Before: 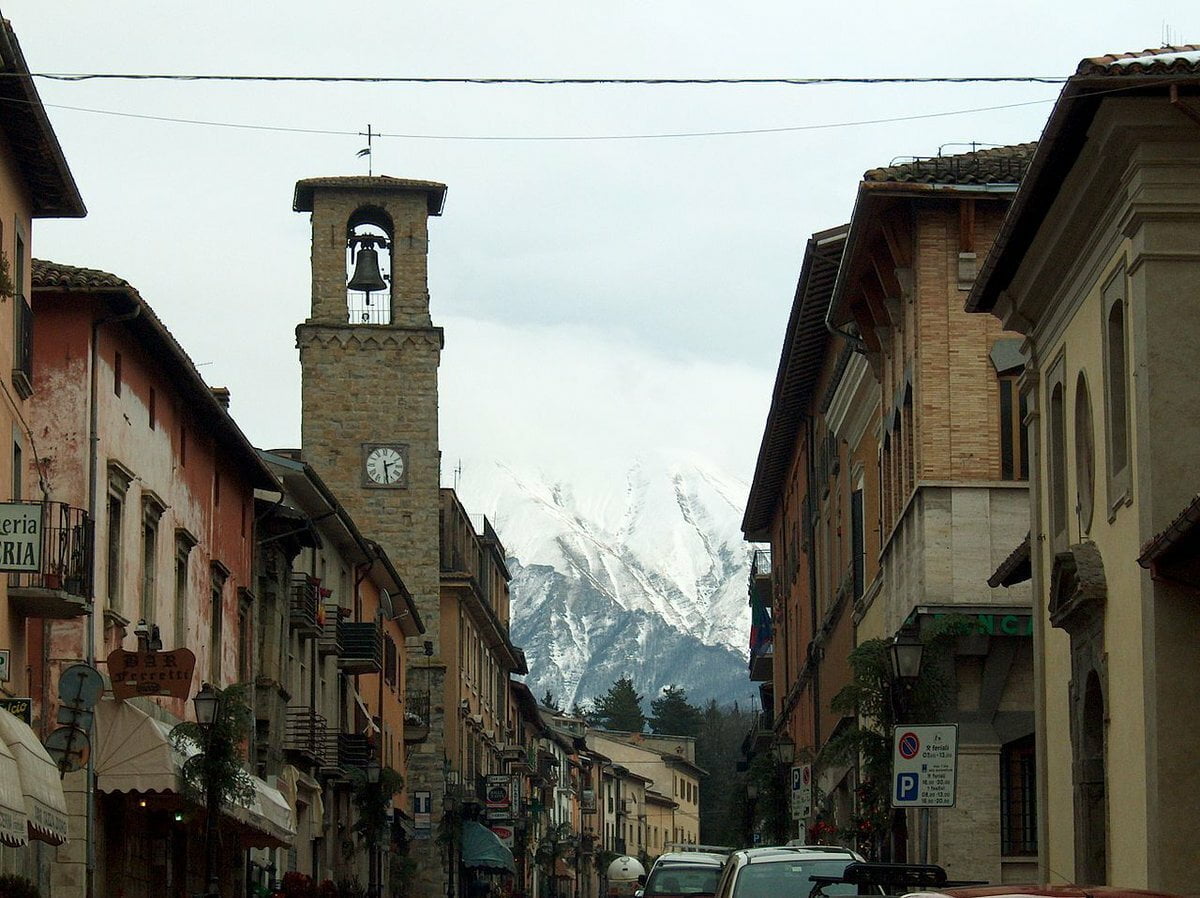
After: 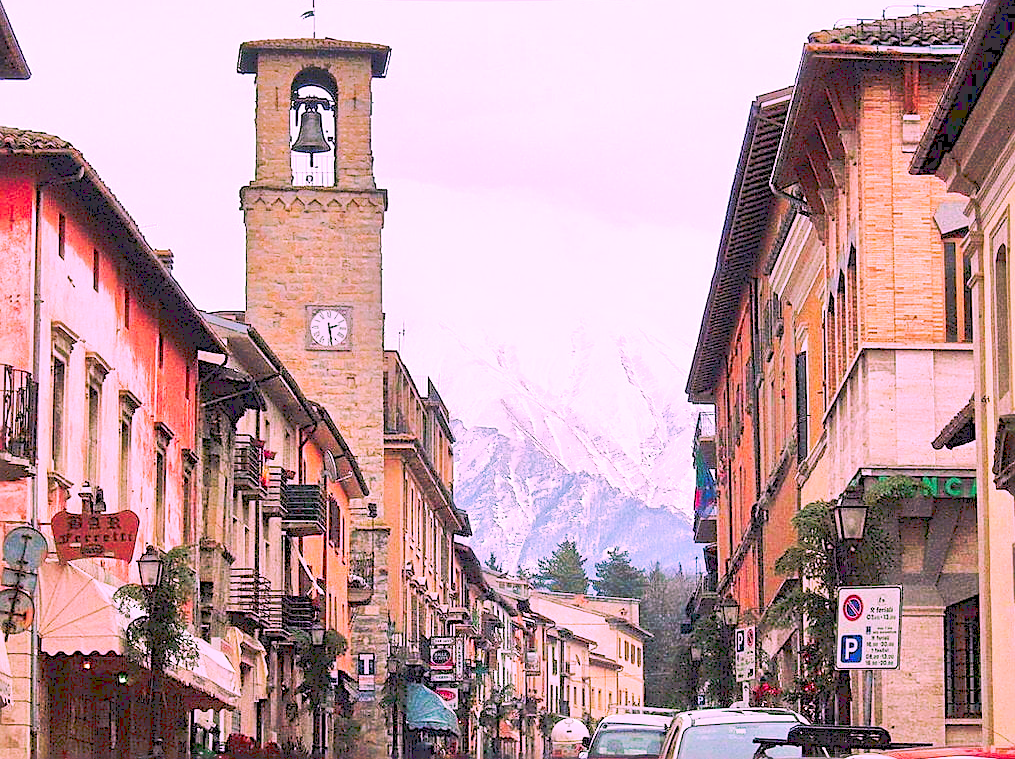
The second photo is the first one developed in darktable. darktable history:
tone equalizer: -7 EV 0.143 EV, -6 EV 0.633 EV, -5 EV 1.15 EV, -4 EV 1.31 EV, -3 EV 1.13 EV, -2 EV 0.6 EV, -1 EV 0.146 EV
sharpen: on, module defaults
crop and rotate: left 4.7%, top 15.437%, right 10.651%
shadows and highlights: shadows 20.8, highlights -36.74, soften with gaussian
levels: mode automatic, white 90.7%, levels [0.012, 0.367, 0.697]
tone curve: curves: ch0 [(0, 0) (0.003, 0.202) (0.011, 0.205) (0.025, 0.222) (0.044, 0.258) (0.069, 0.298) (0.1, 0.321) (0.136, 0.333) (0.177, 0.38) (0.224, 0.439) (0.277, 0.51) (0.335, 0.594) (0.399, 0.675) (0.468, 0.743) (0.543, 0.805) (0.623, 0.861) (0.709, 0.905) (0.801, 0.931) (0.898, 0.941) (1, 1)], preserve colors none
color correction: highlights a* 19.07, highlights b* -11.65, saturation 1.68
